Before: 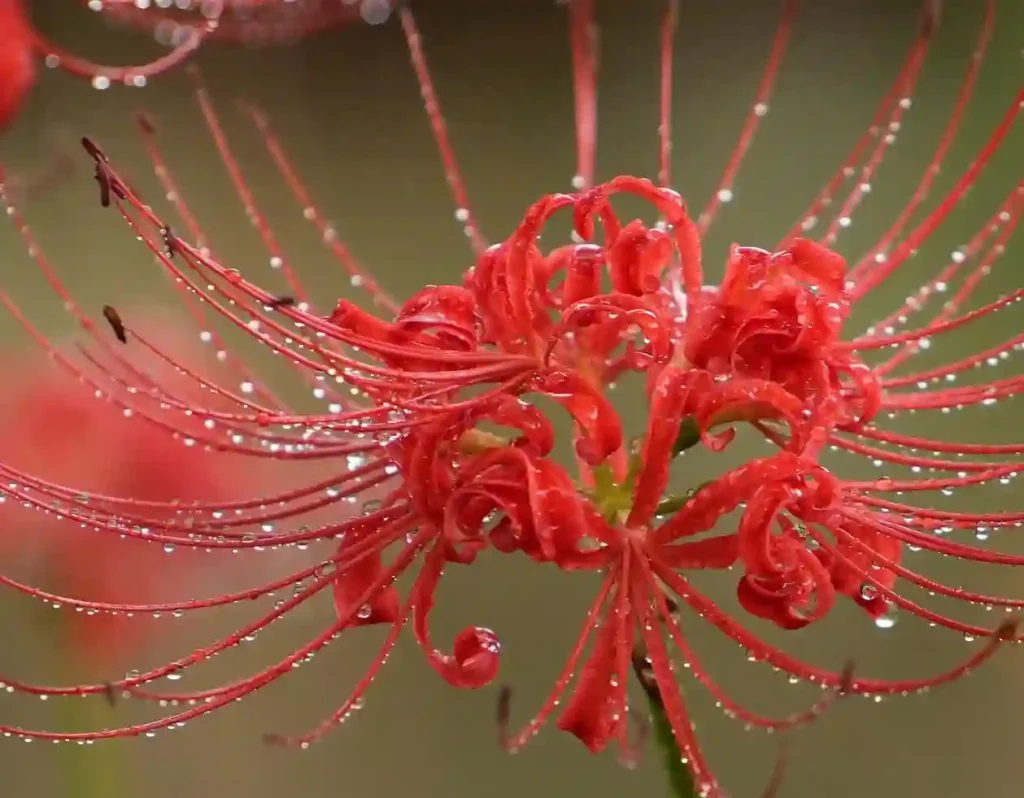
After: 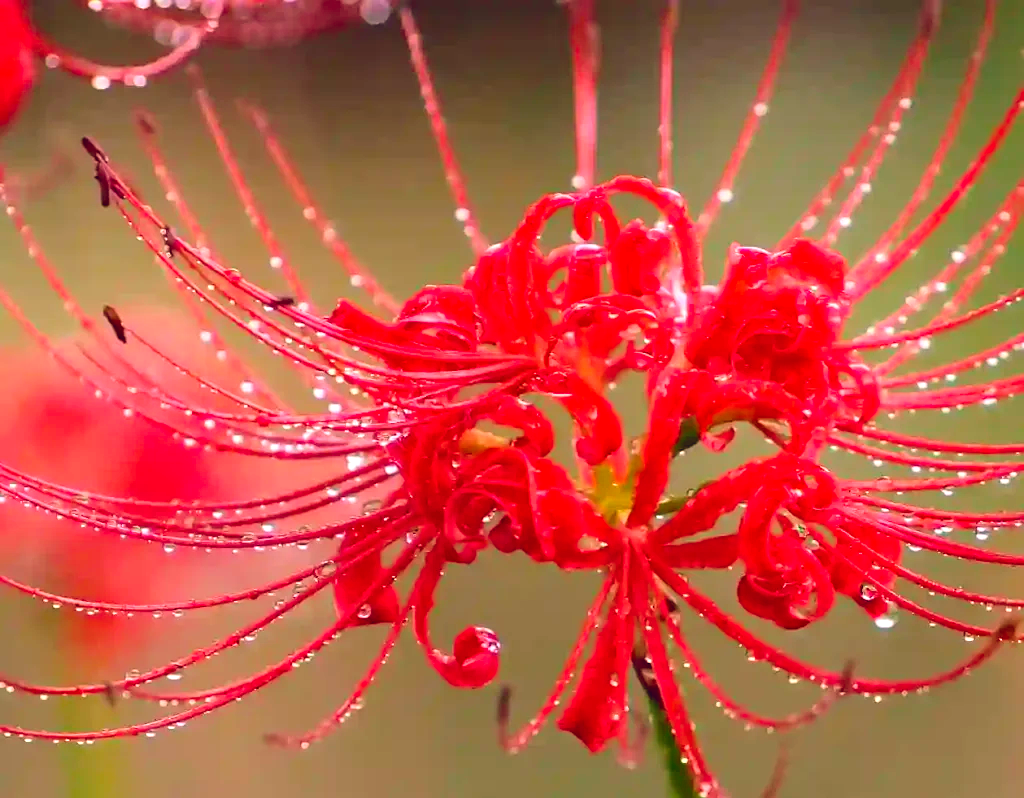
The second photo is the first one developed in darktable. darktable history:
color balance rgb: highlights gain › chroma 1.436%, highlights gain › hue 309.48°, global offset › chroma 0.135%, global offset › hue 253.37°, perceptual saturation grading › global saturation 31.054%, global vibrance 14.166%
exposure: black level correction 0.001, exposure 0.674 EV, compensate highlight preservation false
tone curve: curves: ch0 [(0, 0.025) (0.15, 0.143) (0.452, 0.486) (0.751, 0.788) (1, 0.961)]; ch1 [(0, 0) (0.43, 0.408) (0.476, 0.469) (0.497, 0.507) (0.546, 0.571) (0.566, 0.607) (0.62, 0.657) (1, 1)]; ch2 [(0, 0) (0.386, 0.397) (0.505, 0.498) (0.547, 0.546) (0.579, 0.58) (1, 1)], color space Lab, independent channels, preserve colors none
sharpen: radius 1.224, amount 0.288, threshold 0.077
